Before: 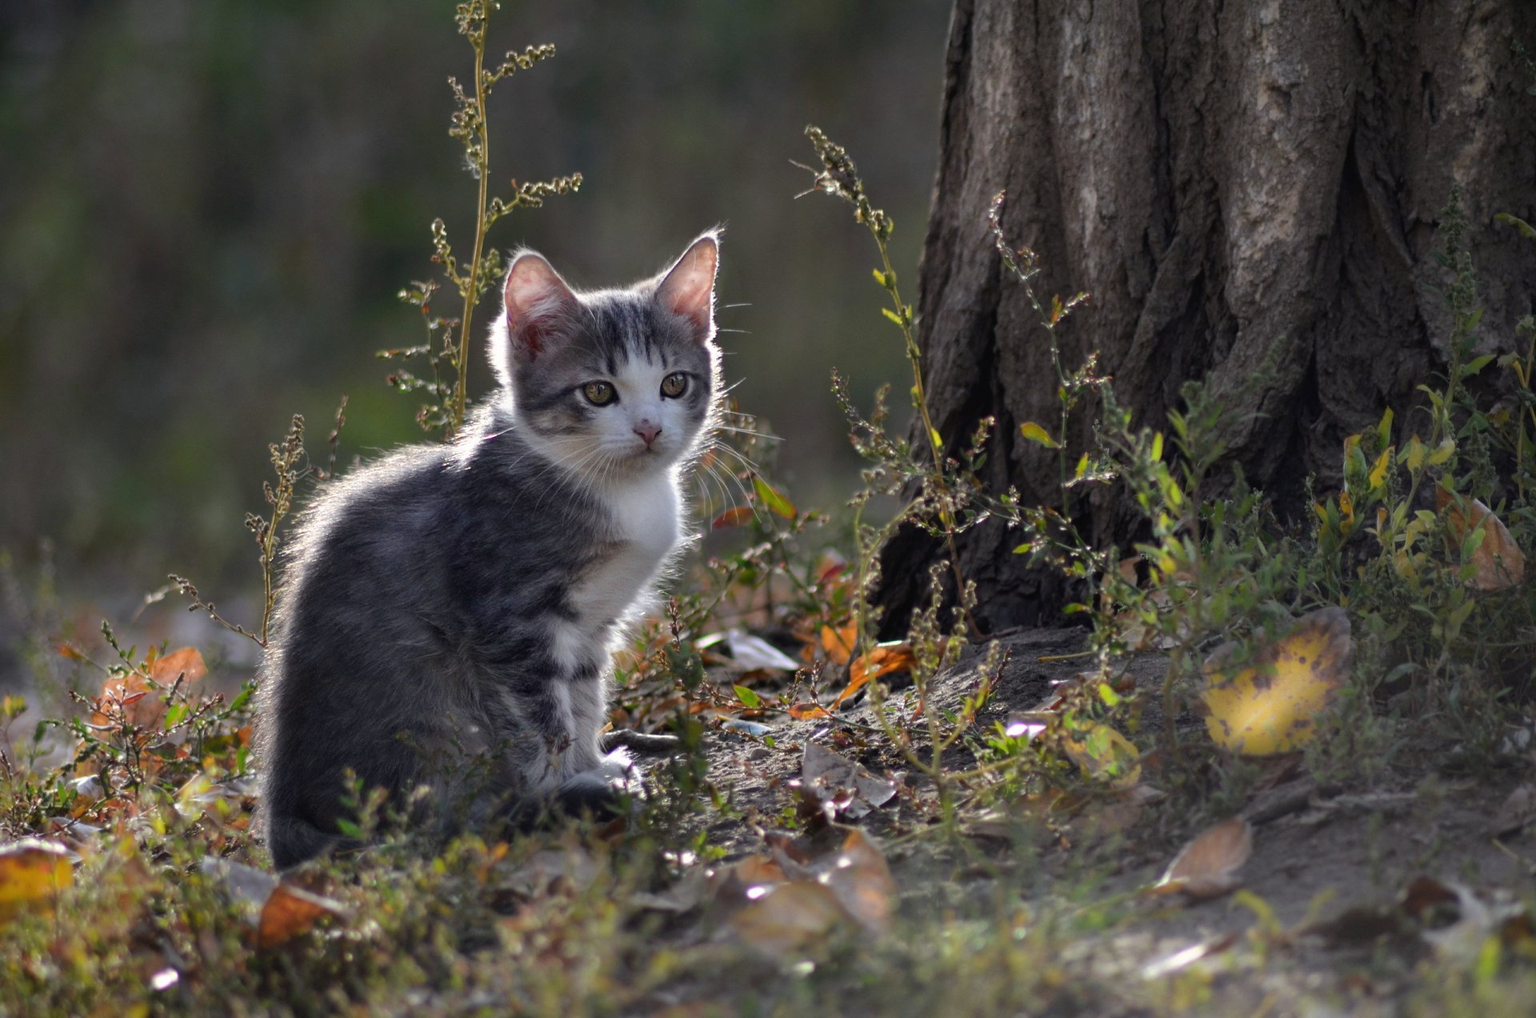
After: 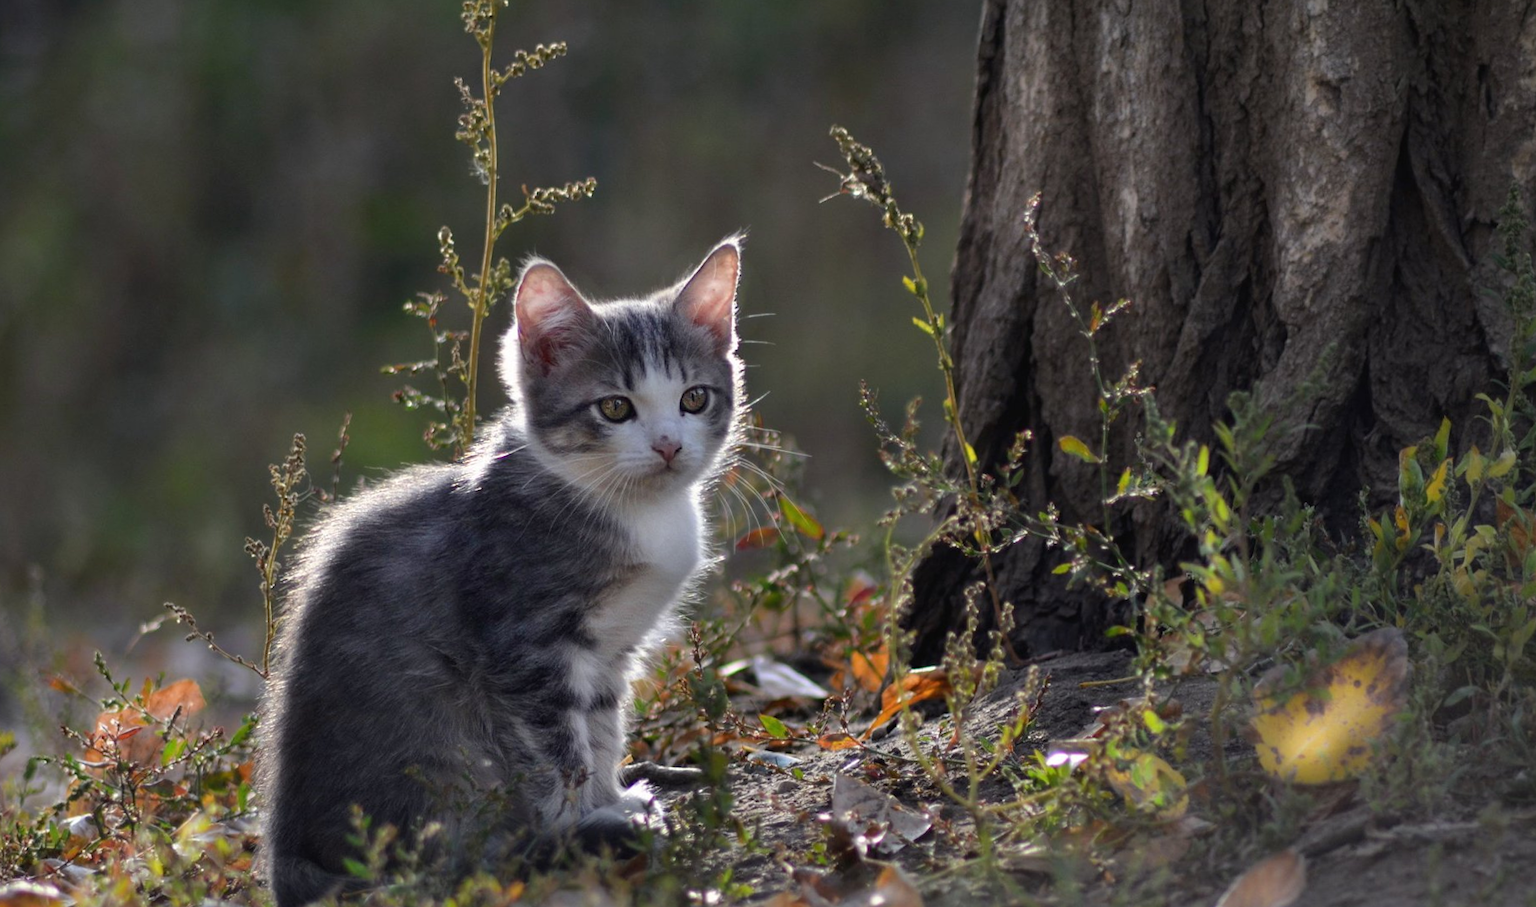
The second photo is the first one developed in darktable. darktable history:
crop and rotate: angle 0.442°, left 0.294%, right 3.48%, bottom 14.161%
